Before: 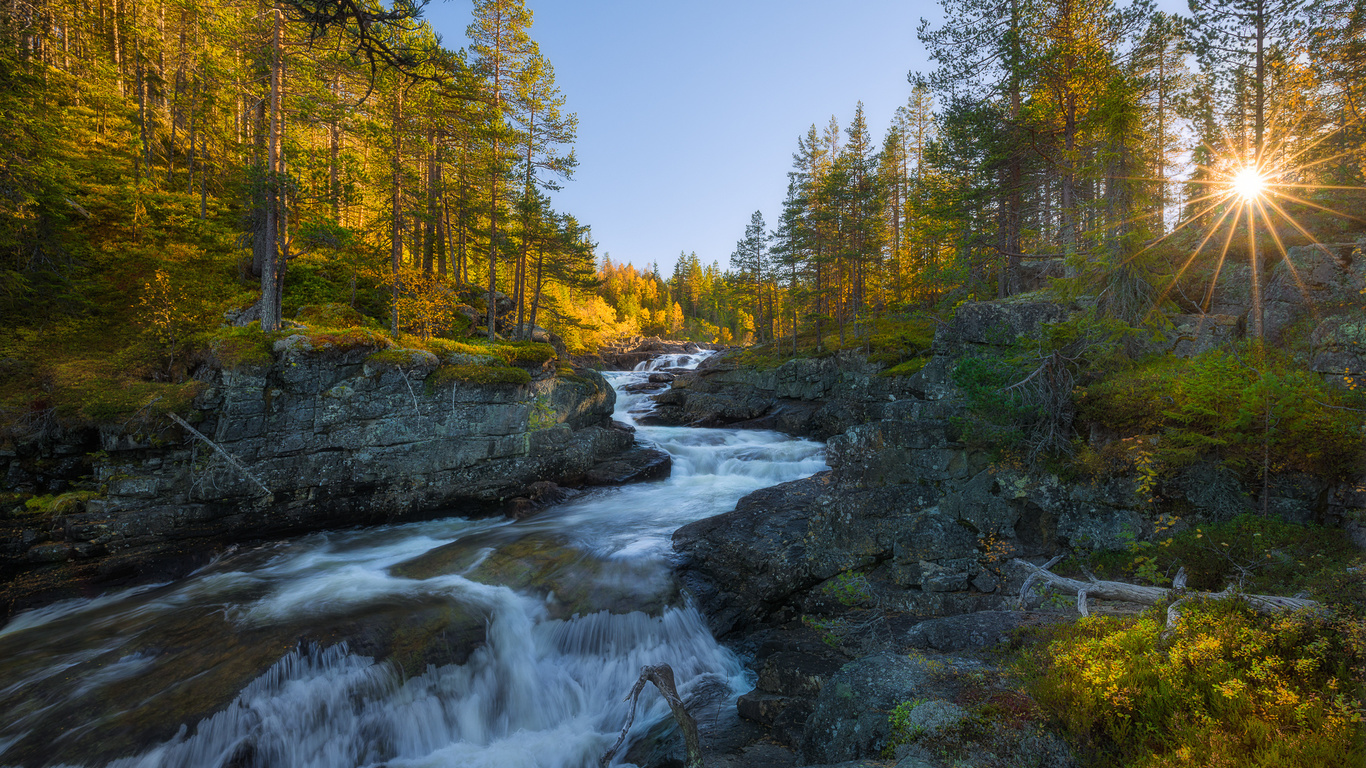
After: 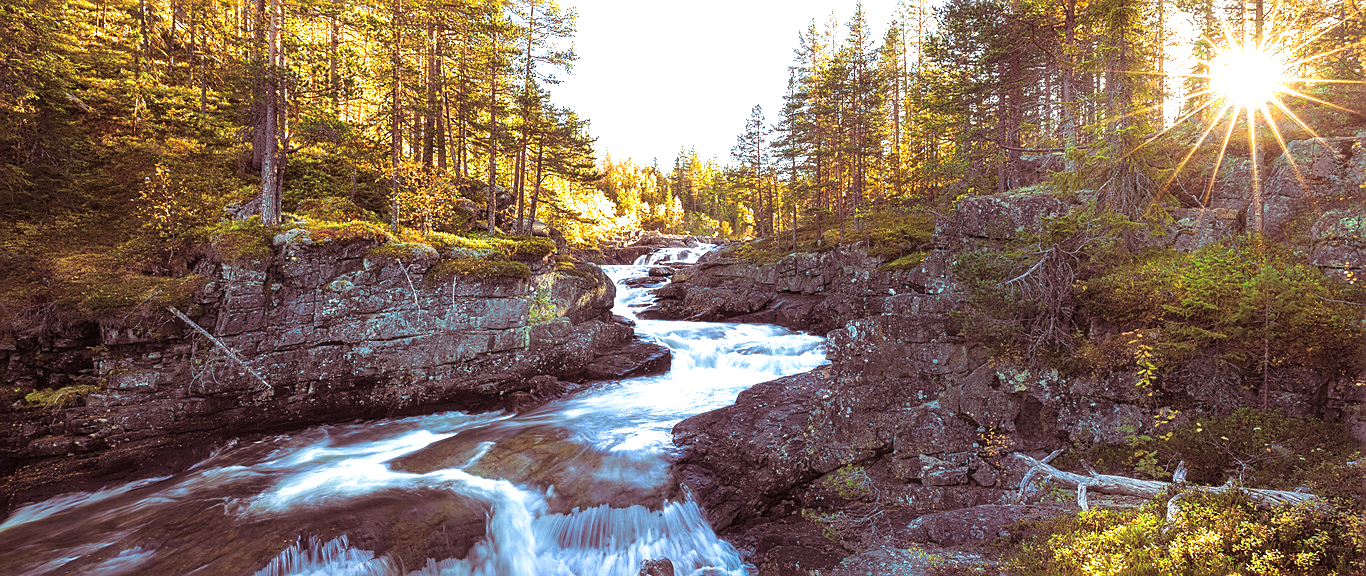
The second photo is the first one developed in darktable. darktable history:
crop: top 13.819%, bottom 11.169%
sharpen: on, module defaults
color balance rgb: on, module defaults
split-toning: on, module defaults
exposure: black level correction 0, exposure 1.5 EV, compensate highlight preservation false
tone equalizer: on, module defaults
